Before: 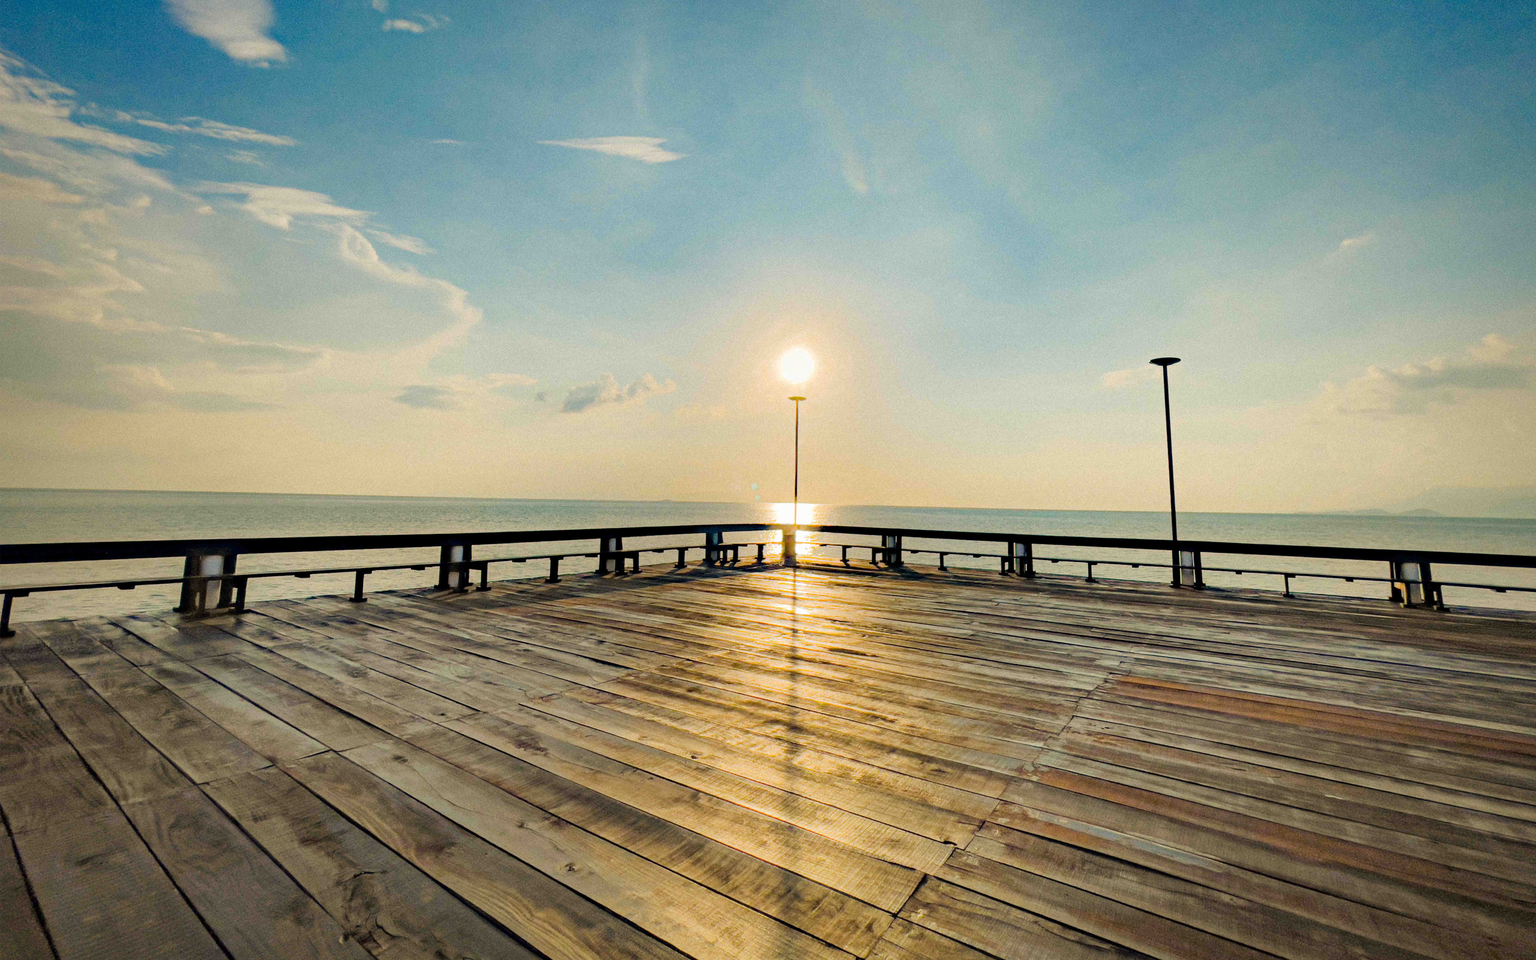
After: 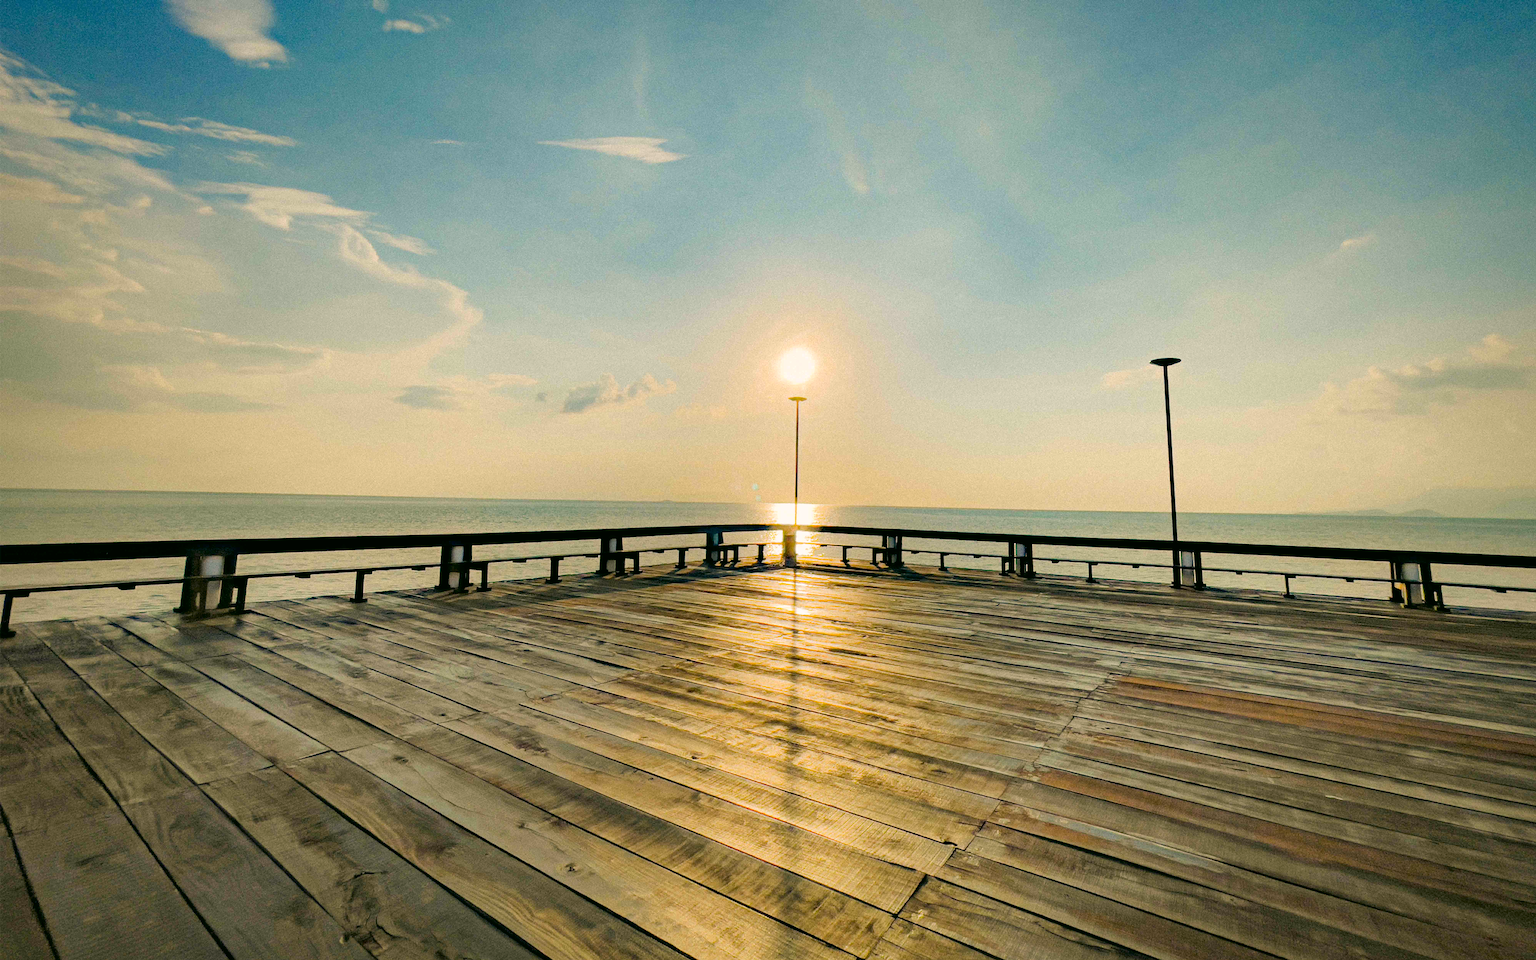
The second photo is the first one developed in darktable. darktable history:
sharpen: on, module defaults
color correction: highlights a* 4.02, highlights b* 4.98, shadows a* -7.55, shadows b* 4.98
